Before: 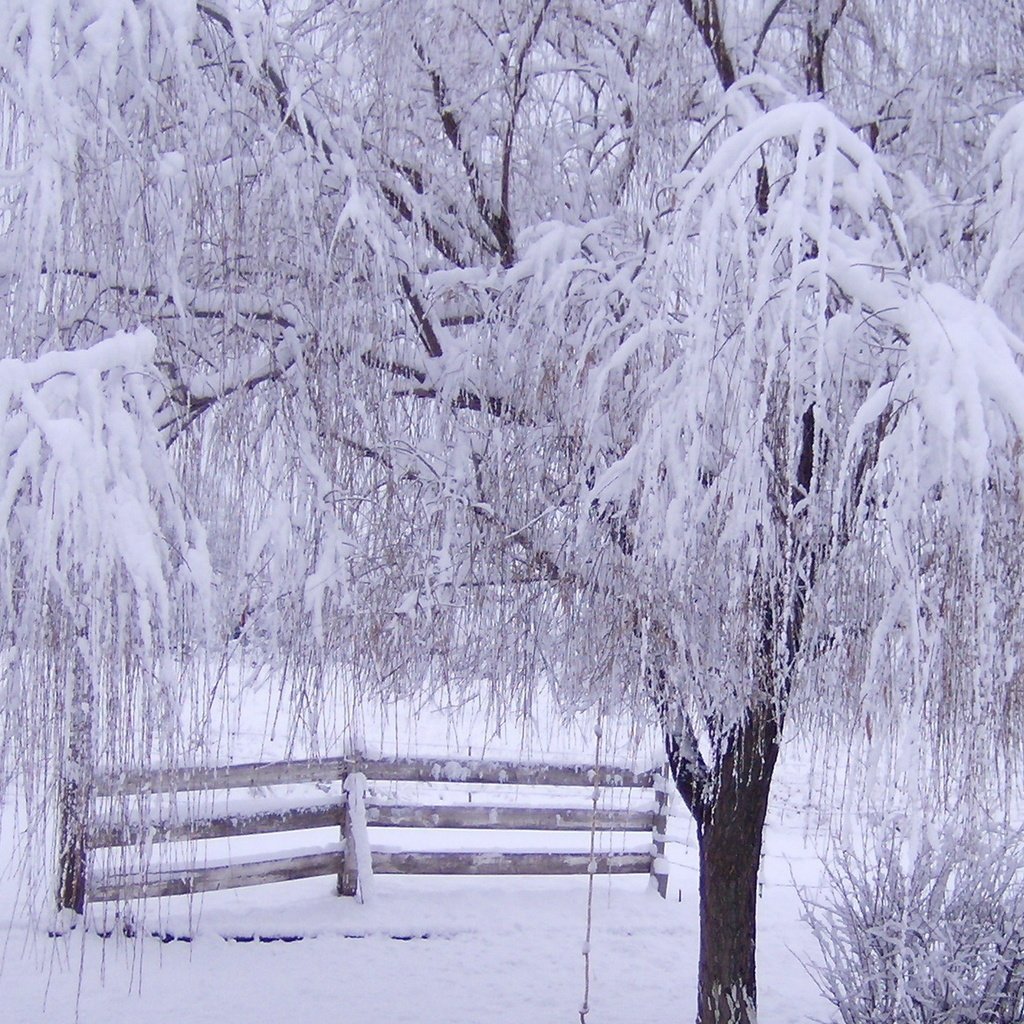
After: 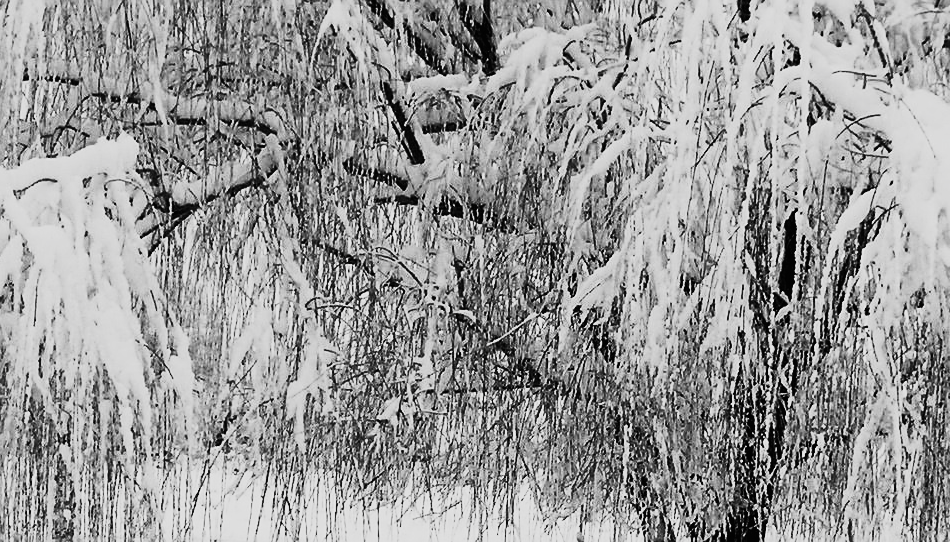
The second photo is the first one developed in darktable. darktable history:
tone curve: curves: ch0 [(0, 0) (0.139, 0.081) (0.304, 0.259) (0.502, 0.505) (0.683, 0.676) (0.761, 0.773) (0.858, 0.858) (0.987, 0.945)]; ch1 [(0, 0) (0.172, 0.123) (0.304, 0.288) (0.414, 0.44) (0.472, 0.473) (0.502, 0.508) (0.54, 0.543) (0.583, 0.601) (0.638, 0.654) (0.741, 0.783) (1, 1)]; ch2 [(0, 0) (0.411, 0.424) (0.485, 0.476) (0.502, 0.502) (0.557, 0.54) (0.631, 0.576) (1, 1)], color space Lab, linked channels, preserve colors none
filmic rgb: black relative exposure -4.24 EV, white relative exposure 5.15 EV, threshold 3.06 EV, hardness 2.1, contrast 1.16, enable highlight reconstruction true
tone equalizer: -8 EV -1.98 EV, -7 EV -1.97 EV, -6 EV -1.97 EV, -5 EV -1.99 EV, -4 EV -2 EV, -3 EV -1.99 EV, -2 EV -1.99 EV, -1 EV -1.61 EV, +0 EV -1.97 EV, edges refinement/feathering 500, mask exposure compensation -1.57 EV, preserve details no
sharpen: on, module defaults
crop: left 1.836%, top 18.925%, right 5.381%, bottom 28.097%
contrast brightness saturation: contrast 0.516, brightness 0.46, saturation -0.996
exposure: black level correction 0.001, exposure 0.498 EV, compensate highlight preservation false
